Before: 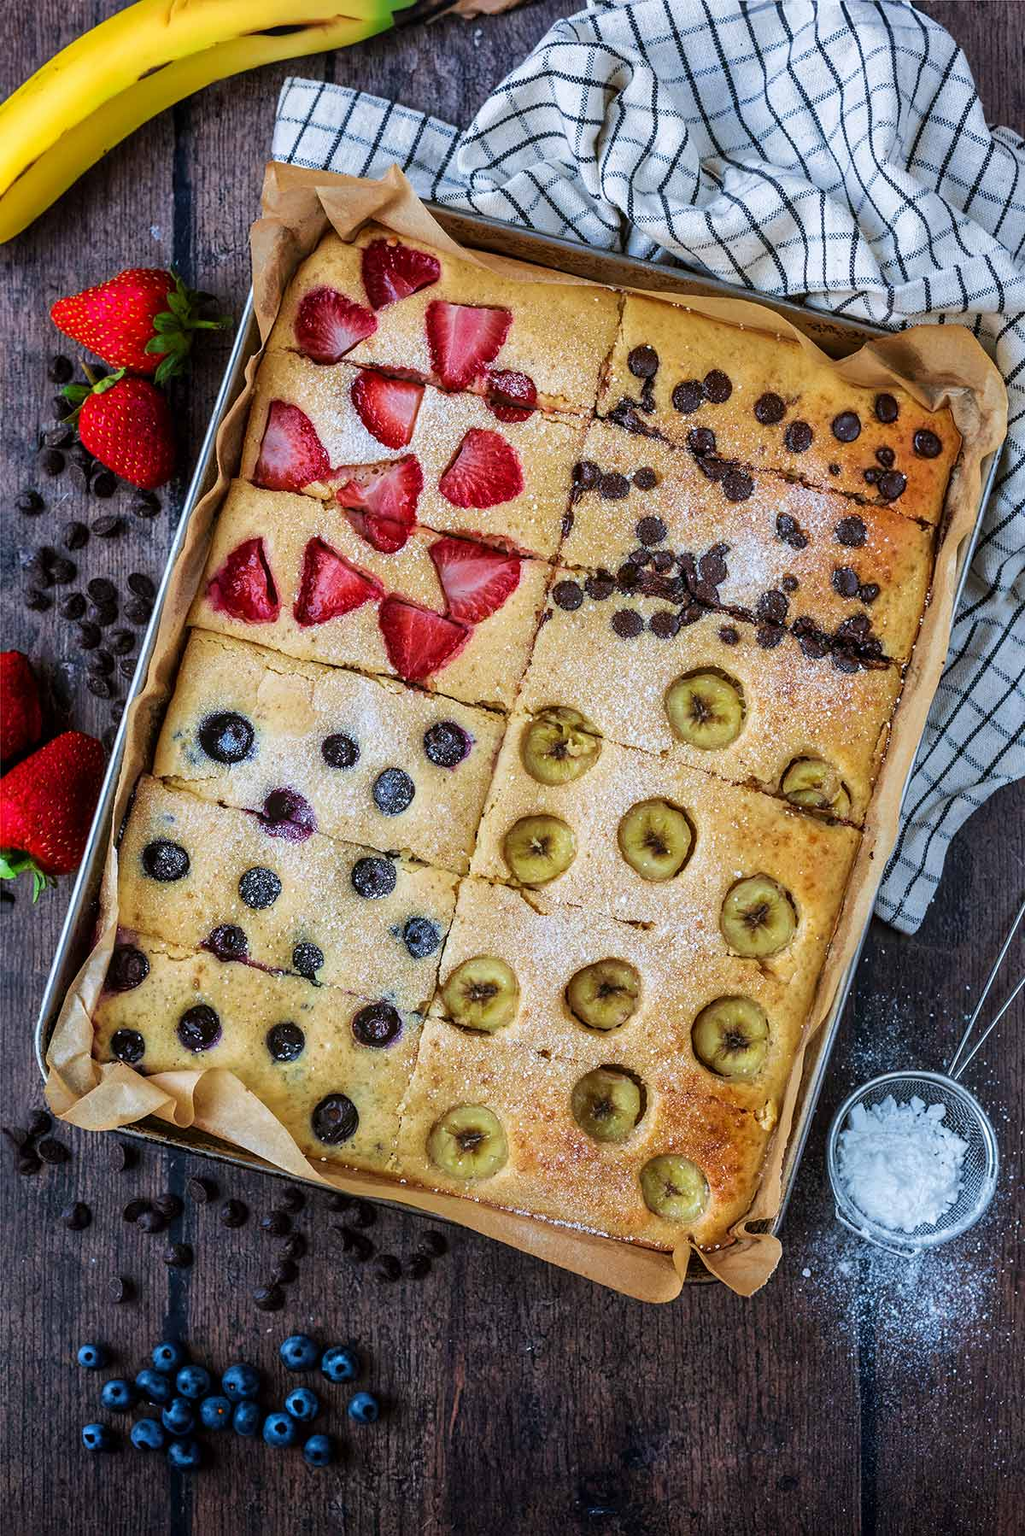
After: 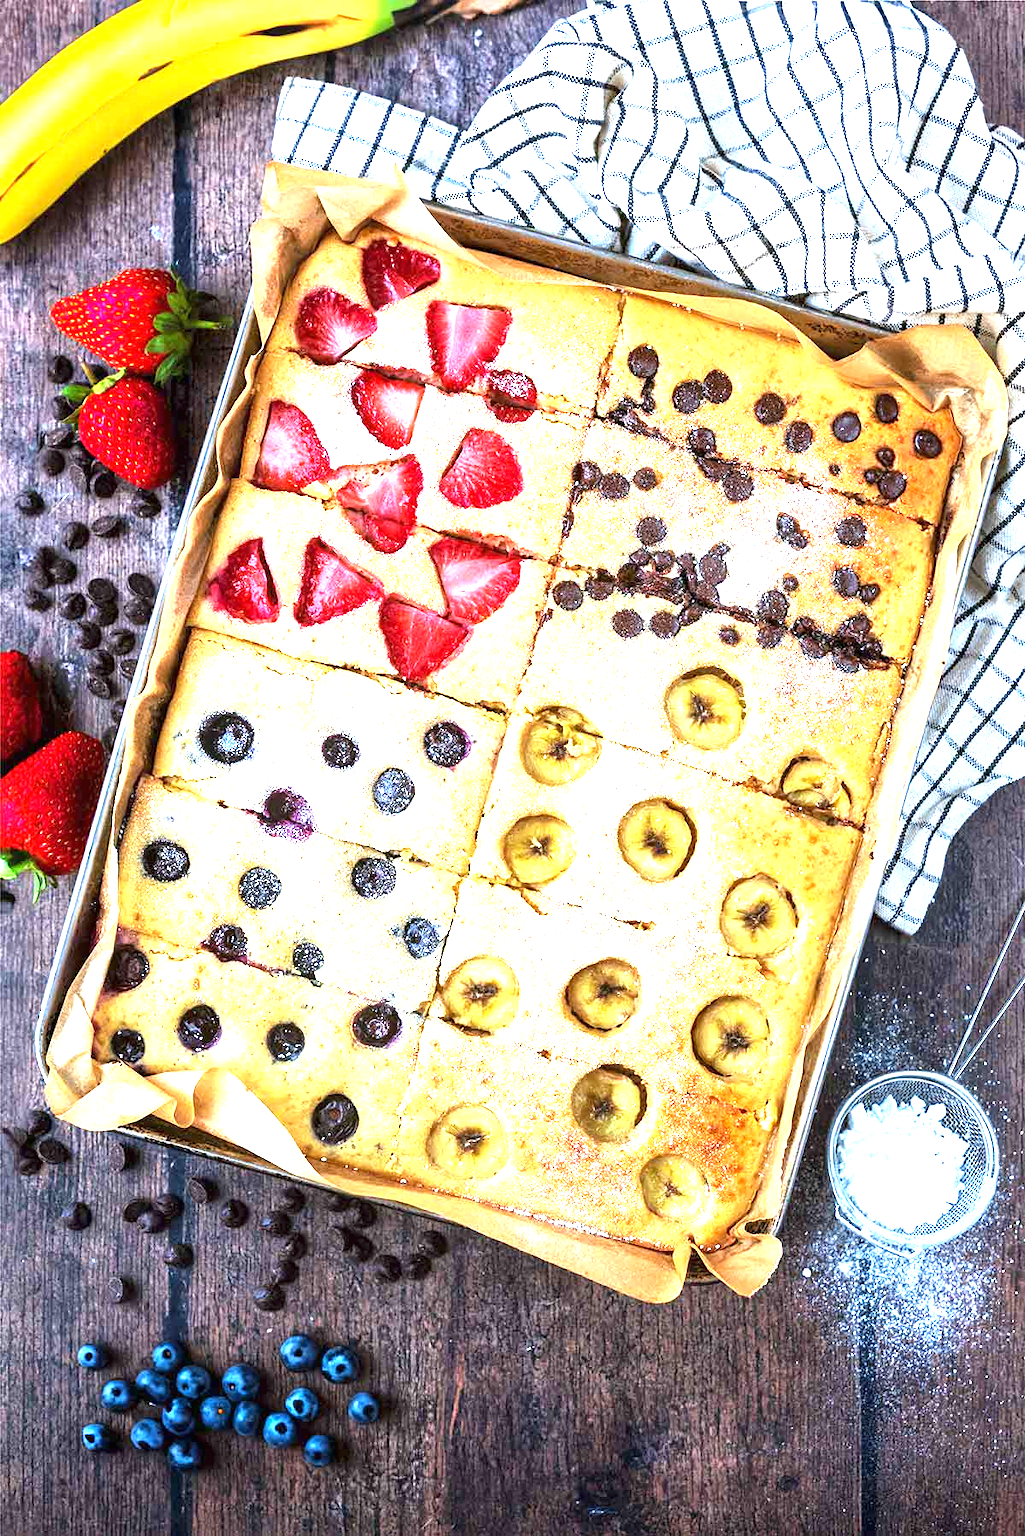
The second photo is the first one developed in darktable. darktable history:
exposure: black level correction 0, exposure 1.917 EV, compensate highlight preservation false
